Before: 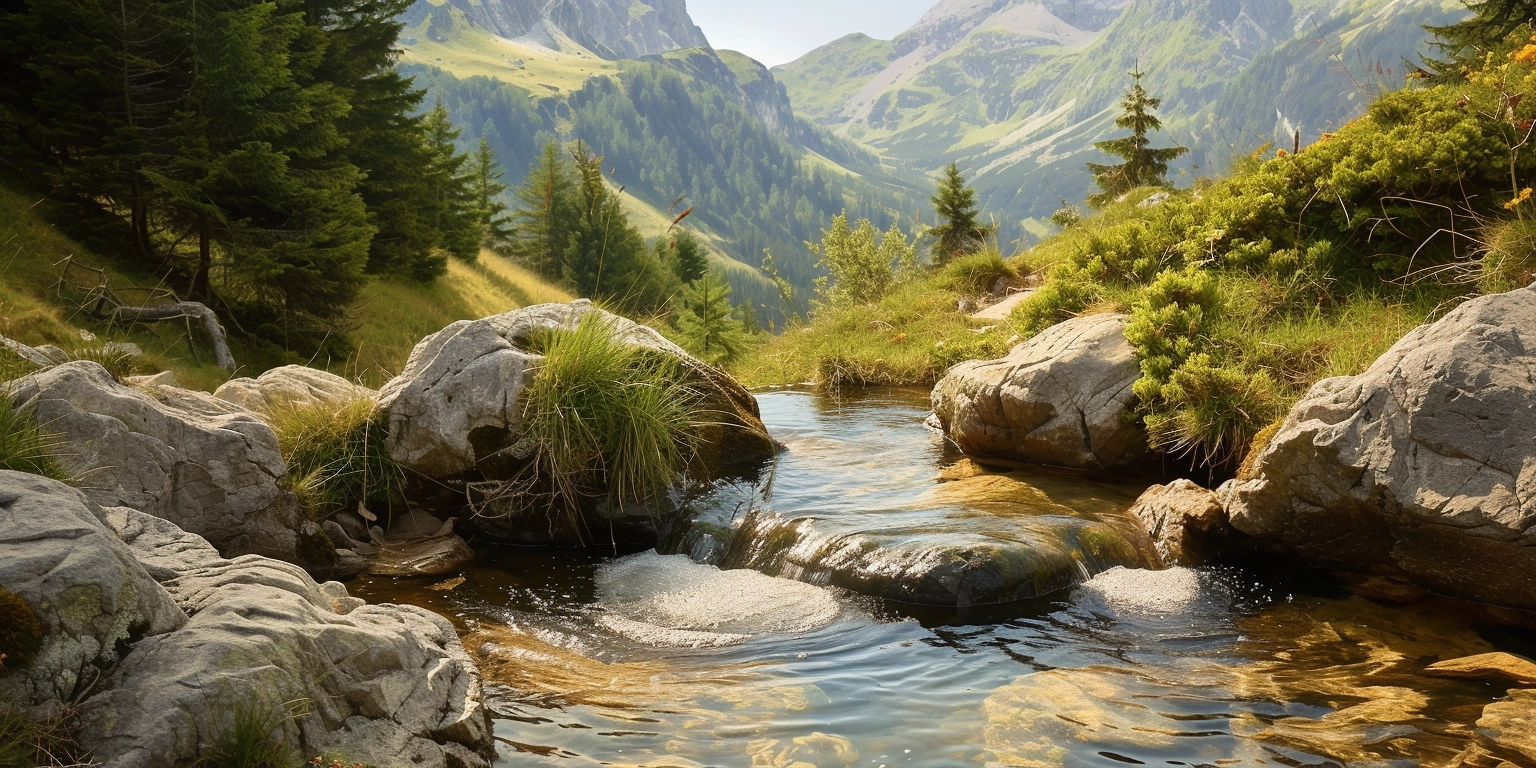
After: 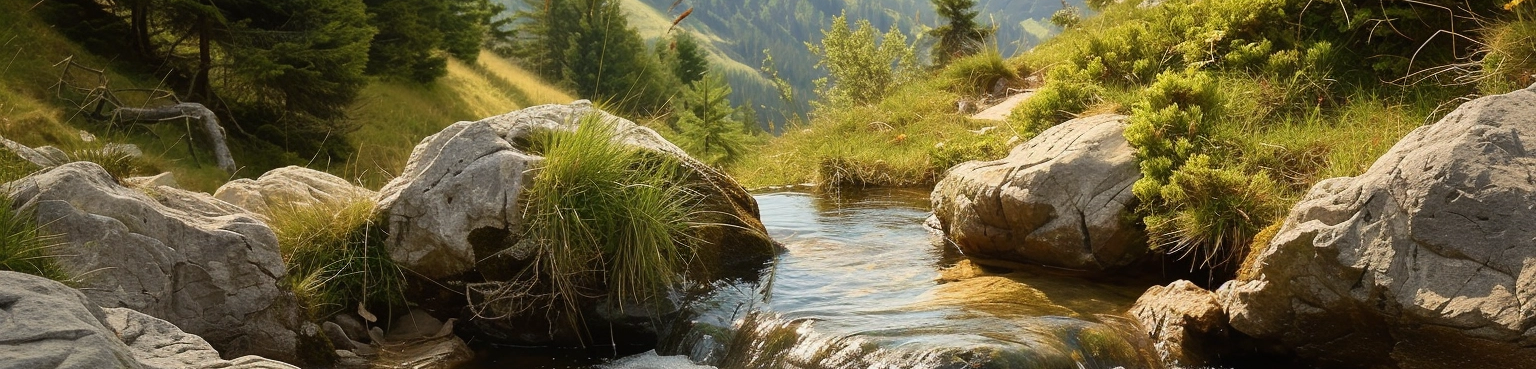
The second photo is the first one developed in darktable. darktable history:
crop and rotate: top 25.949%, bottom 25.989%
